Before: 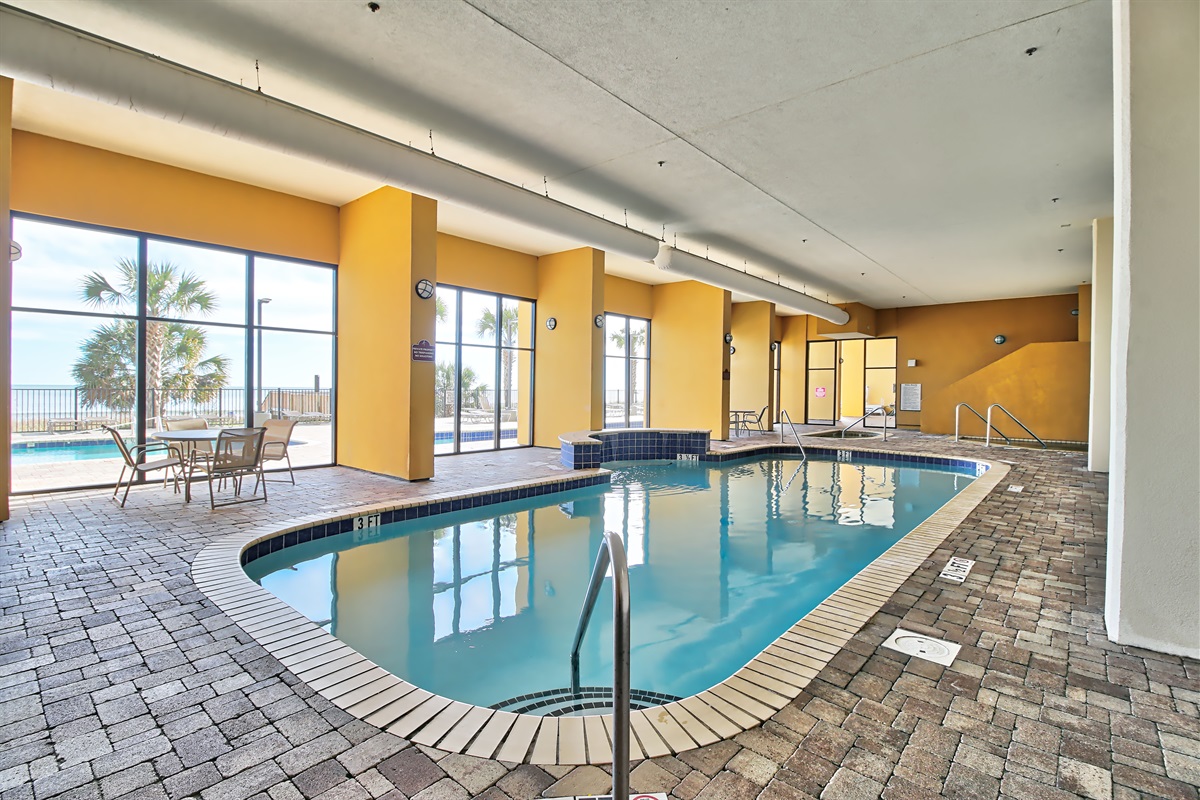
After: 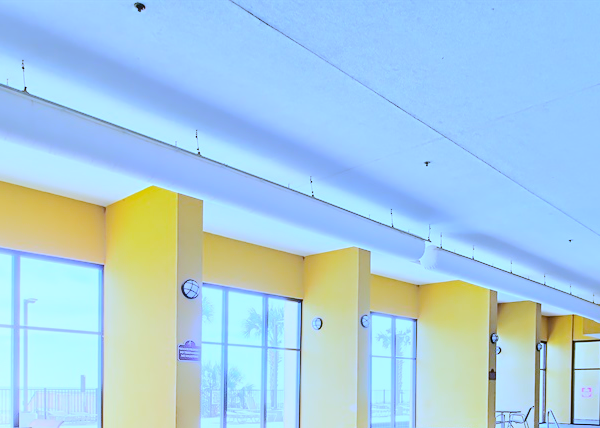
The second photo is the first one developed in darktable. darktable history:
crop: left 19.556%, right 30.401%, bottom 46.458%
color balance rgb: perceptual saturation grading › global saturation 25%, perceptual brilliance grading › mid-tones 10%, perceptual brilliance grading › shadows 15%, global vibrance 20%
white balance: red 0.766, blue 1.537
shadows and highlights: highlights 70.7, soften with gaussian
